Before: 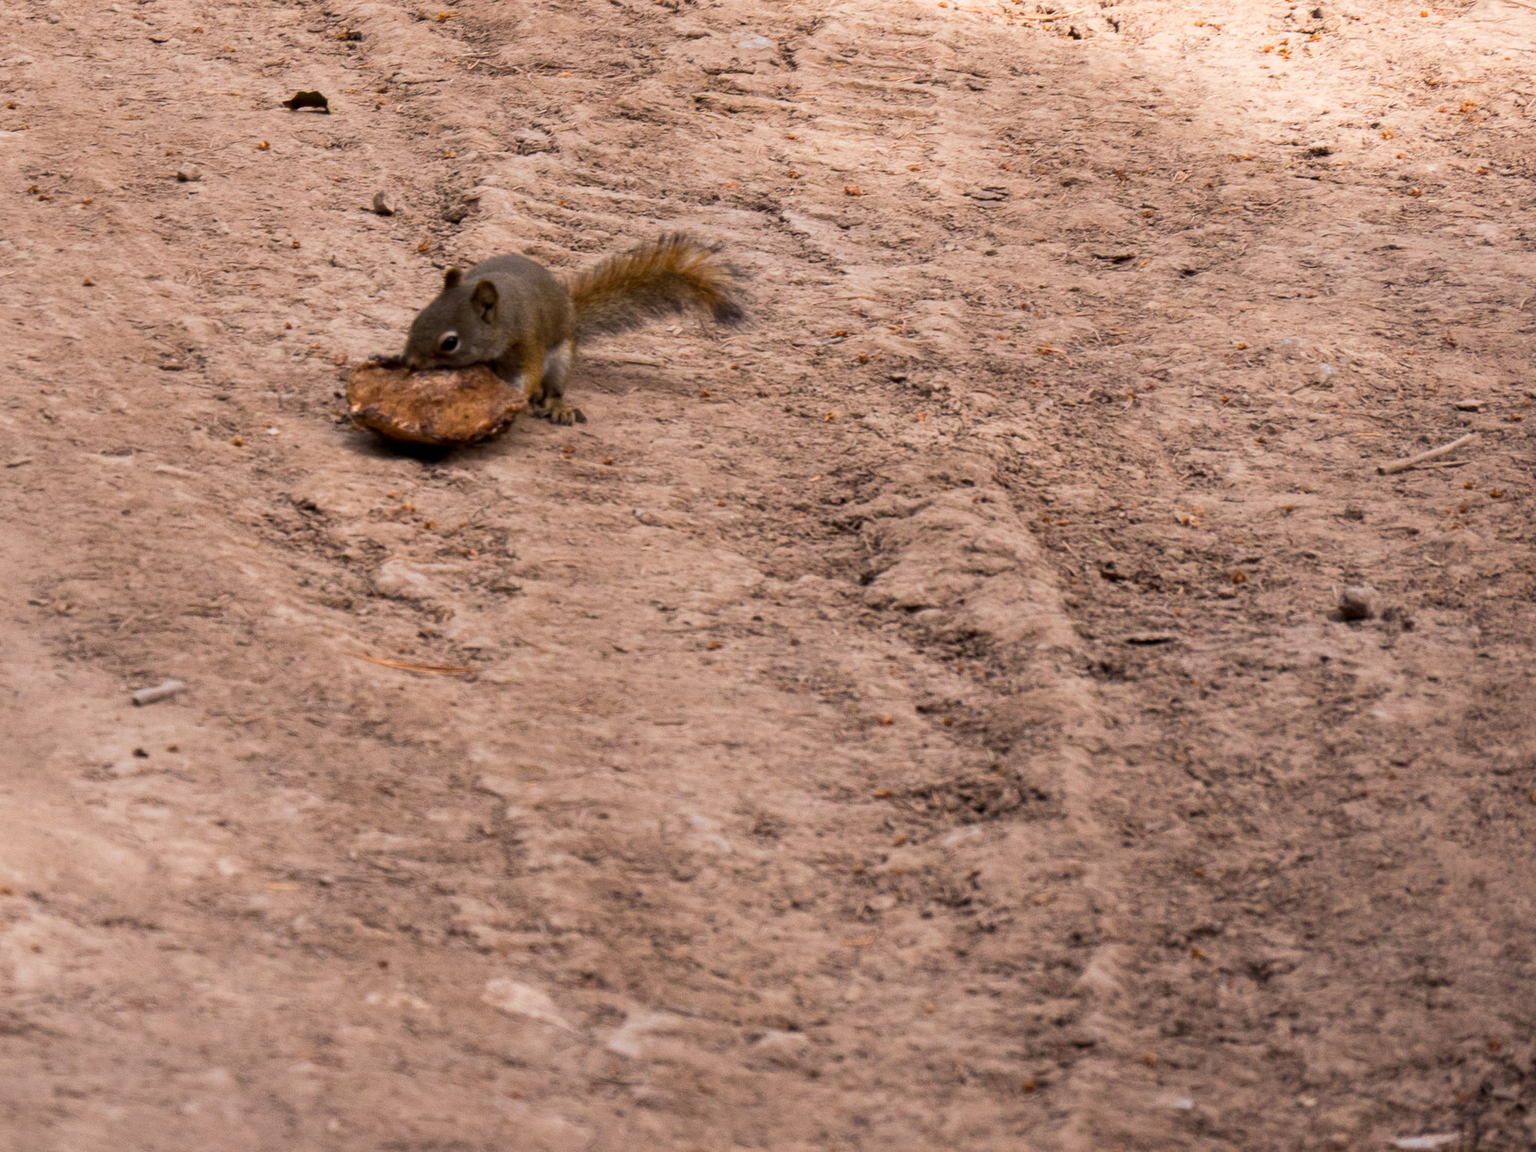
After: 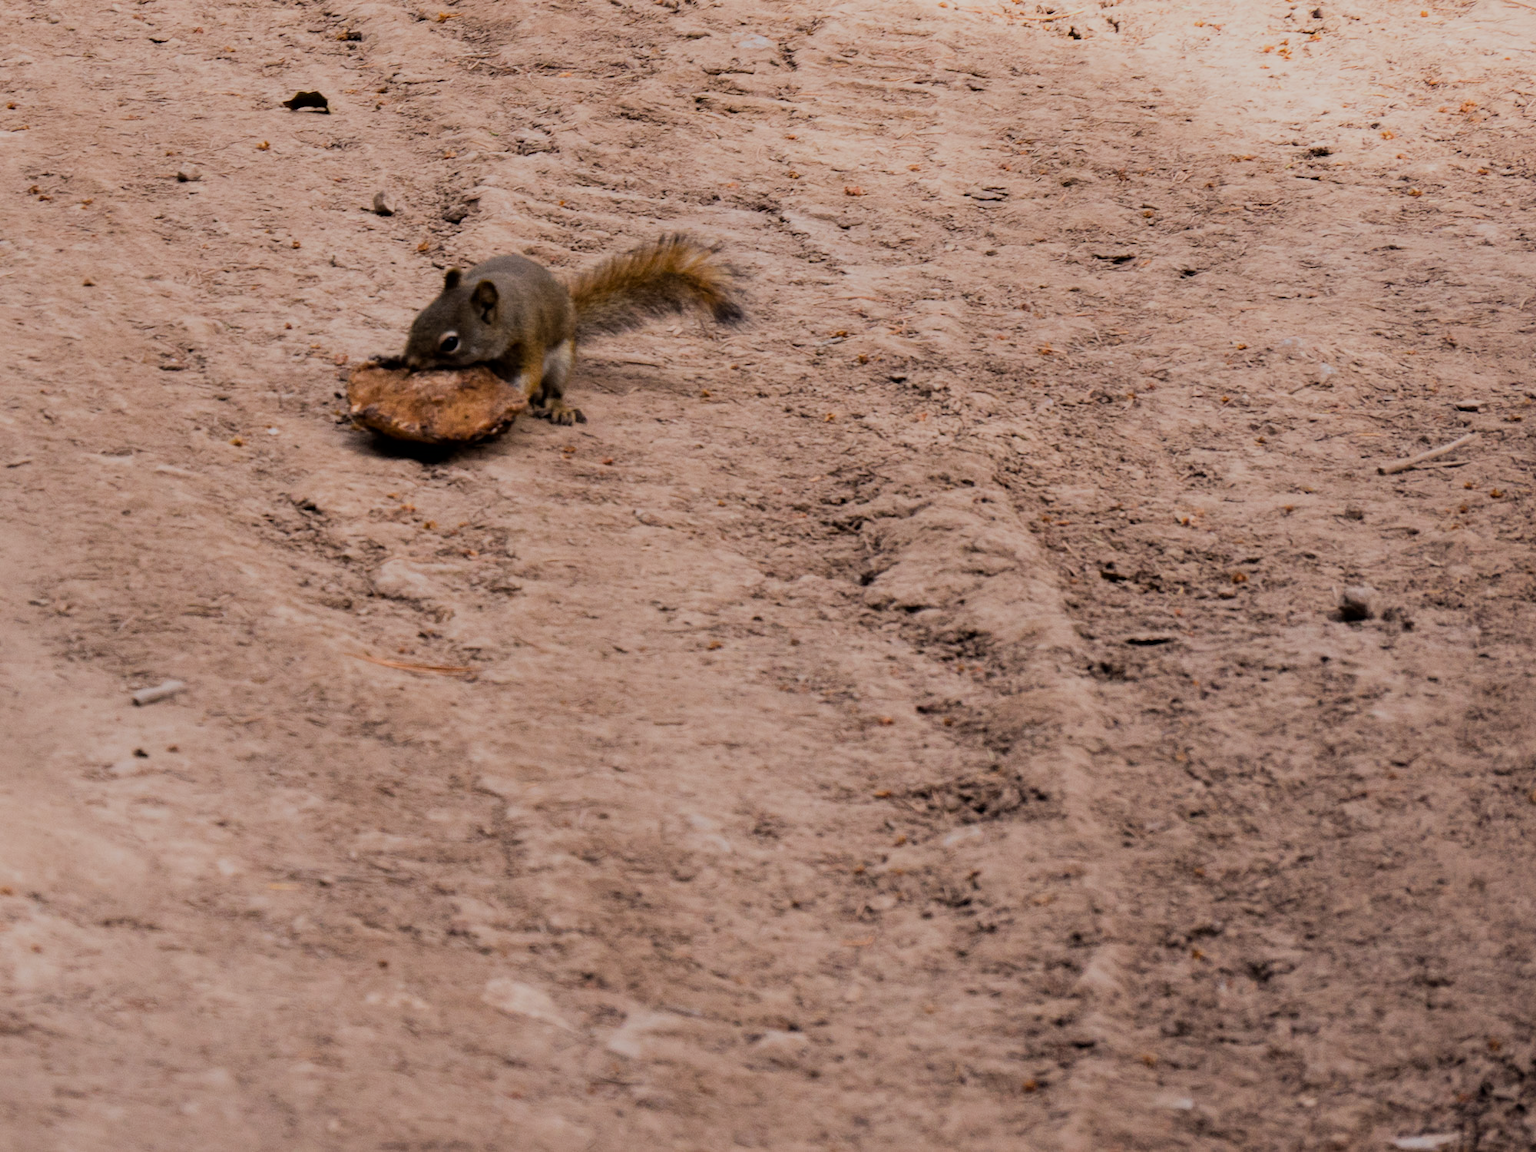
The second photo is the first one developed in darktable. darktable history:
filmic rgb: black relative exposure -7.18 EV, white relative exposure 5.39 EV, hardness 3.03
